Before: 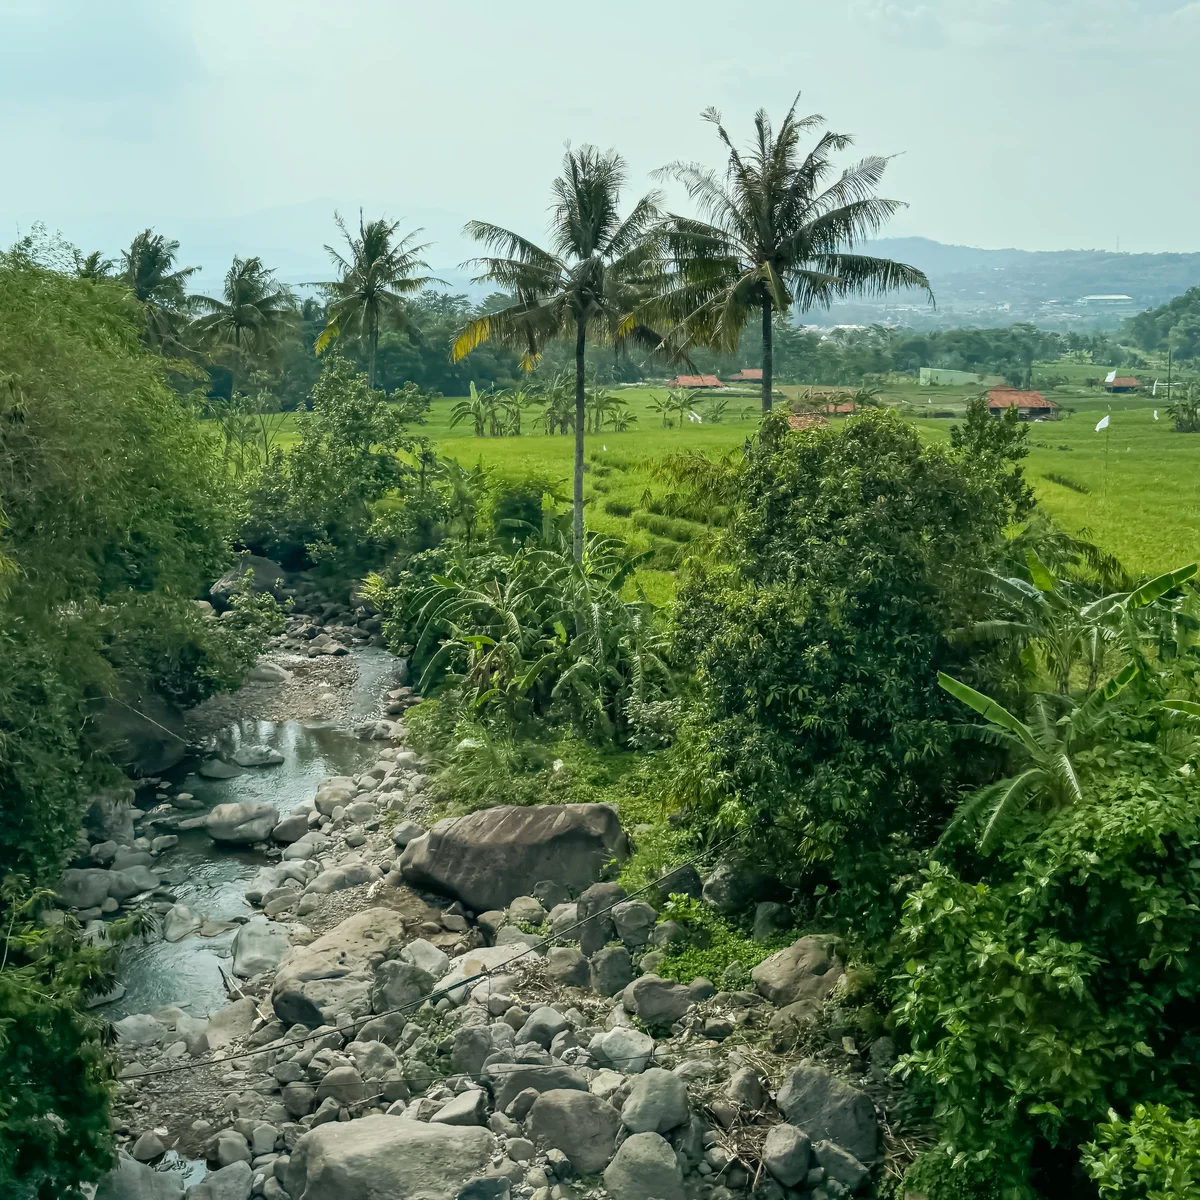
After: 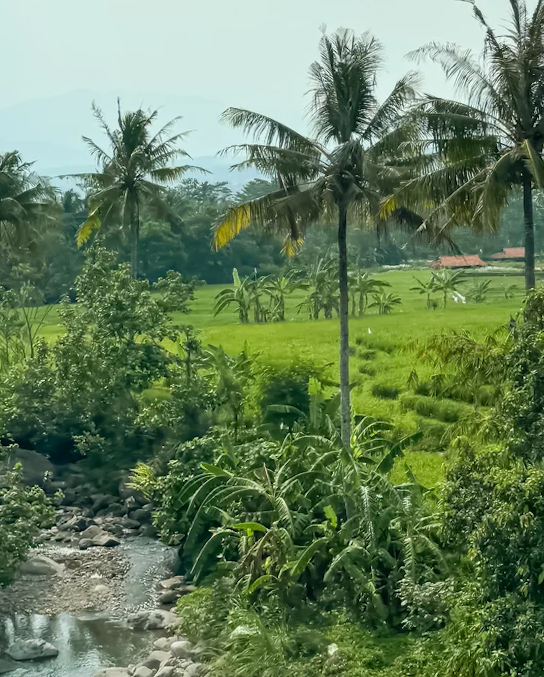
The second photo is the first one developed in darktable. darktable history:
rotate and perspective: rotation -1.77°, lens shift (horizontal) 0.004, automatic cropping off
crop: left 20.248%, top 10.86%, right 35.675%, bottom 34.321%
shadows and highlights: radius 334.93, shadows 63.48, highlights 6.06, compress 87.7%, highlights color adjustment 39.73%, soften with gaussian
